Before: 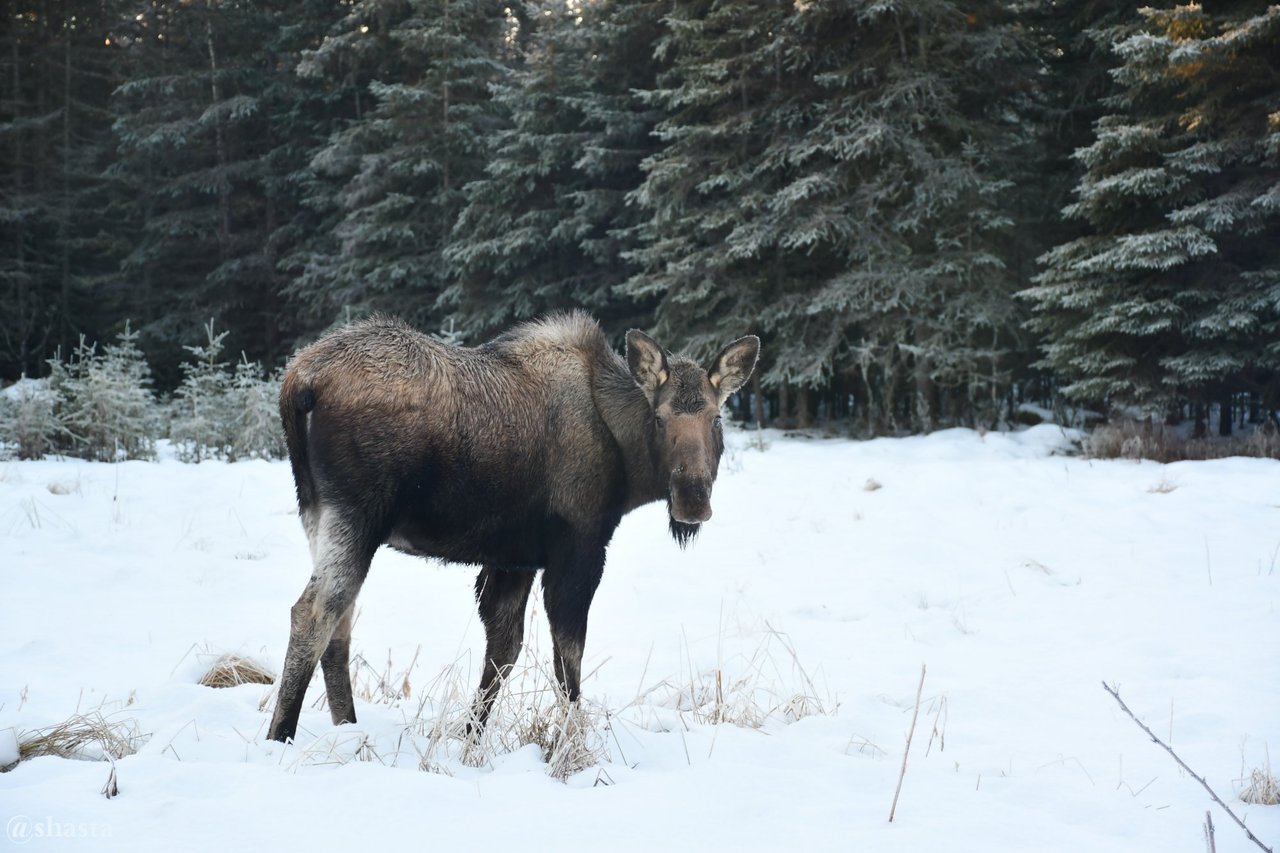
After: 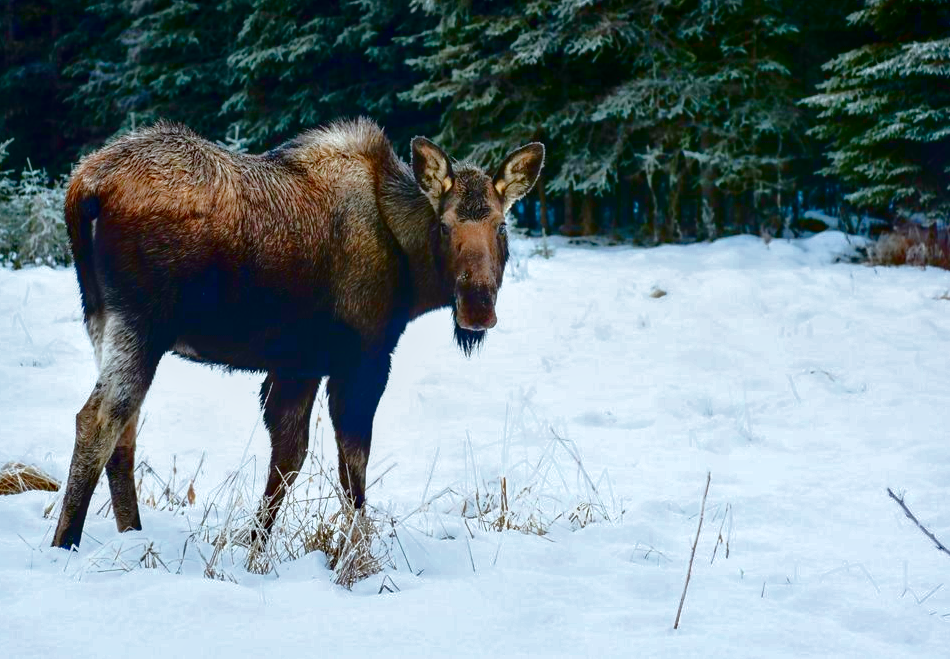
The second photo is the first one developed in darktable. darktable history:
contrast brightness saturation: brightness -0.987, saturation 0.987
local contrast: on, module defaults
color correction: highlights a* -3.03, highlights b* -6.11, shadows a* 2.98, shadows b* 5.5
exposure: exposure 1 EV, compensate highlight preservation false
shadows and highlights: on, module defaults
filmic rgb: black relative exposure -14.25 EV, white relative exposure 3.36 EV, hardness 7.82, contrast 0.998
crop: left 16.871%, top 22.72%, right 8.838%
